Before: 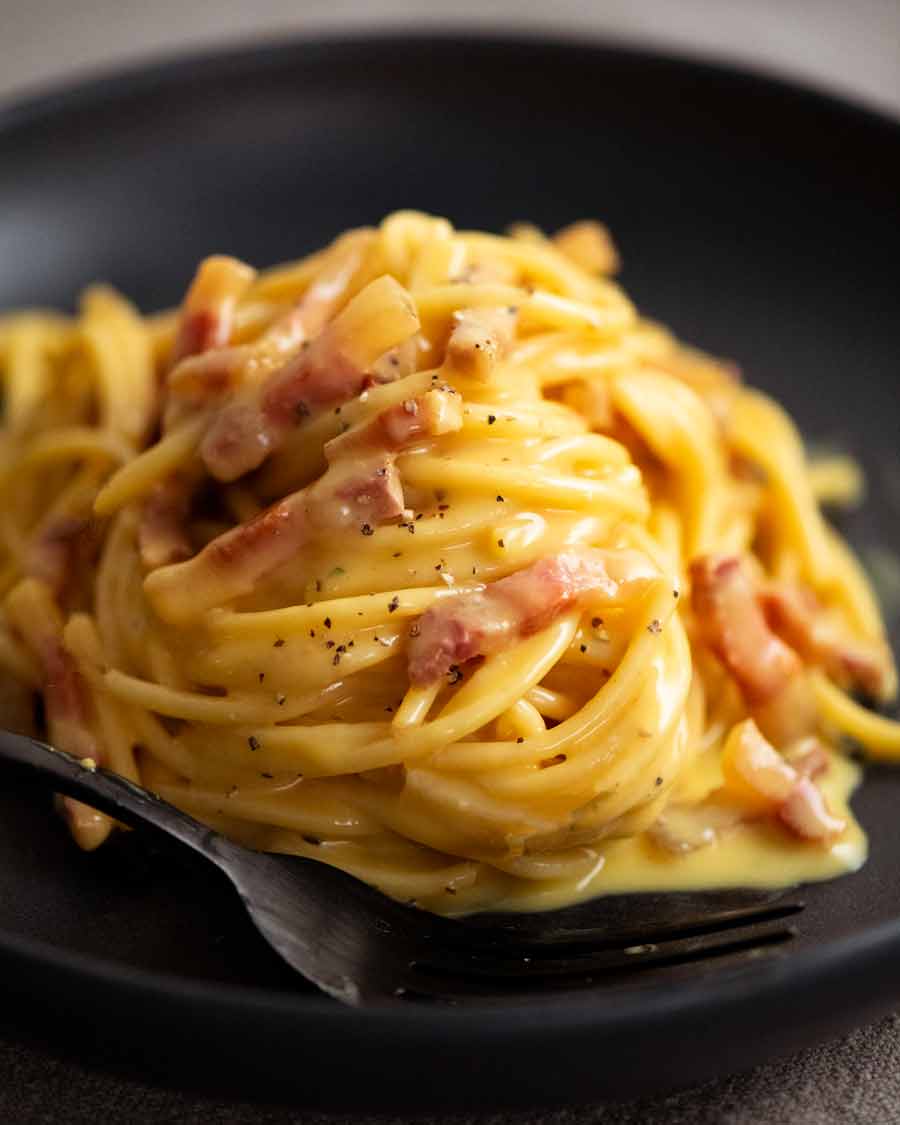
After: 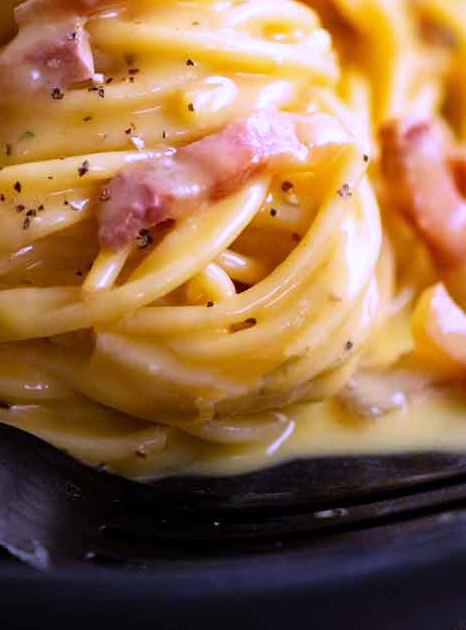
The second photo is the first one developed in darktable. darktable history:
white balance: red 0.98, blue 1.61
crop: left 34.479%, top 38.822%, right 13.718%, bottom 5.172%
